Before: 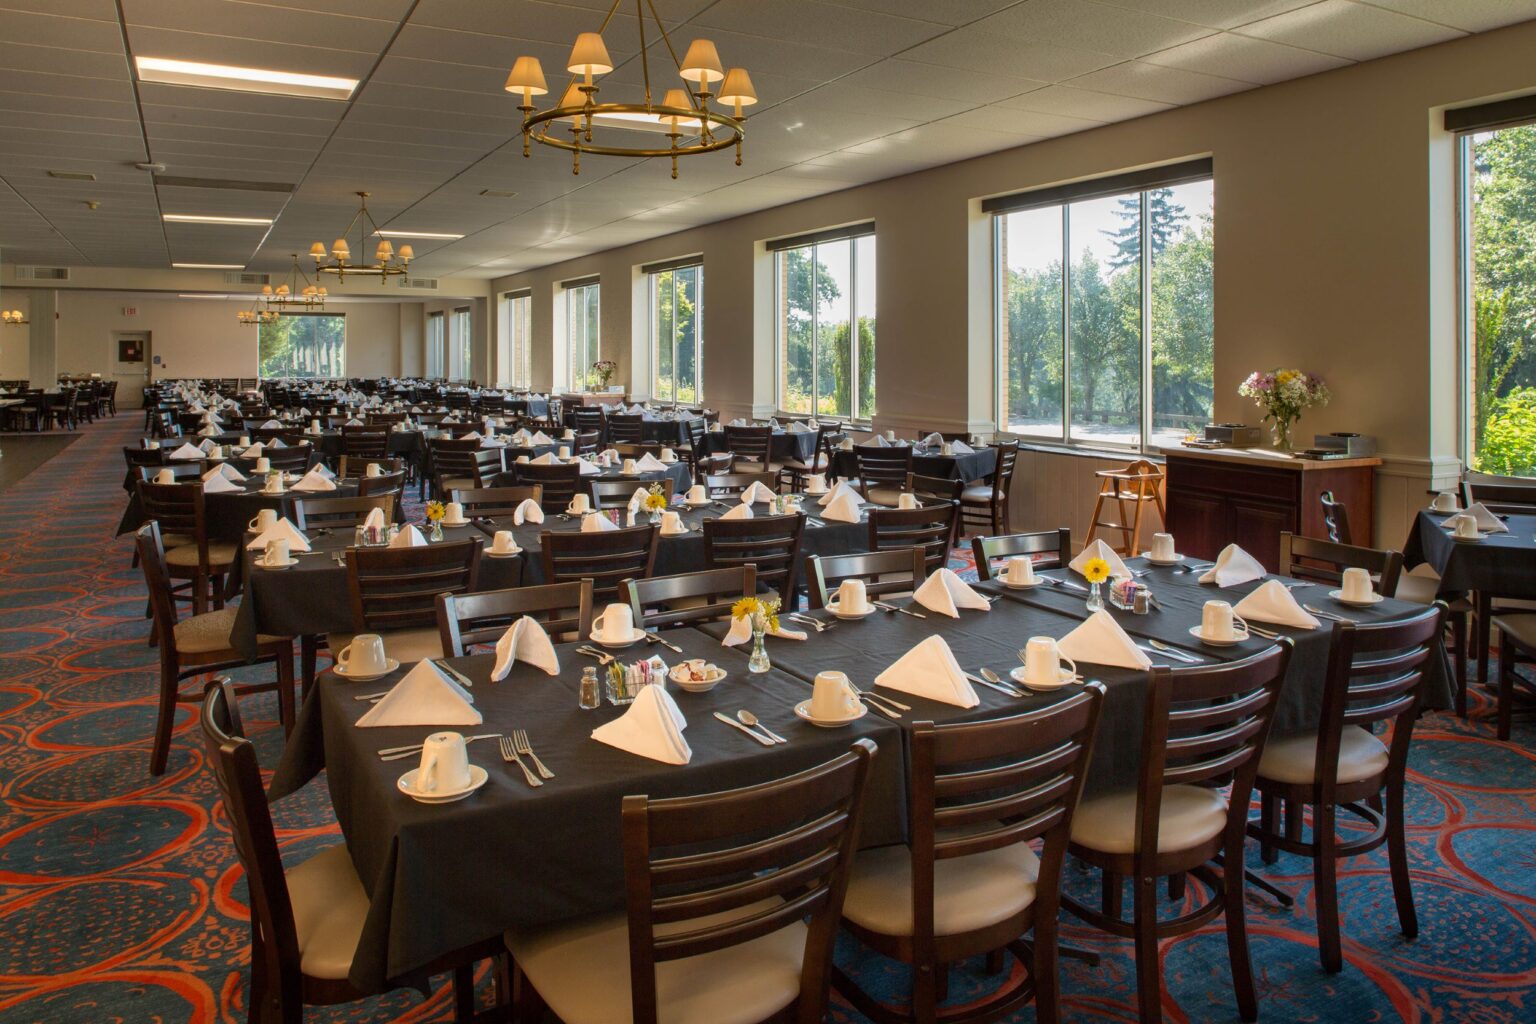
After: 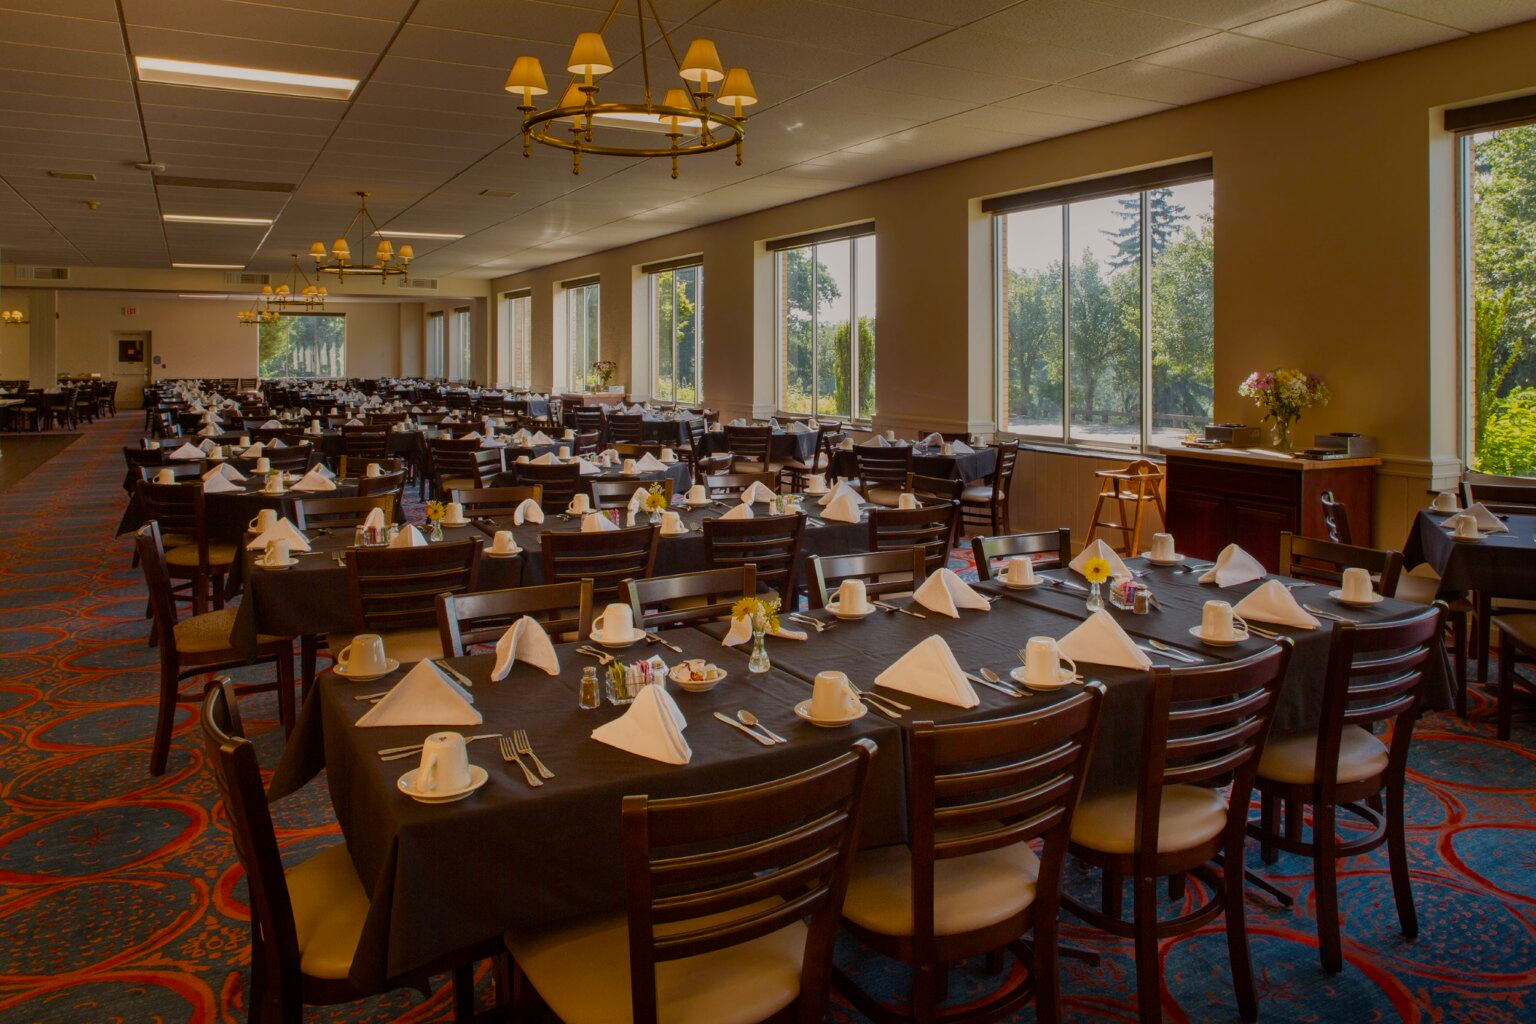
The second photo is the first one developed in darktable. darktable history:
color balance rgb: shadows lift › chroma 0.964%, shadows lift › hue 112.8°, power › chroma 1.056%, power › hue 27.38°, perceptual saturation grading › global saturation 27.542%, perceptual saturation grading › highlights -25.102%, perceptual saturation grading › shadows 26.007%
exposure: black level correction 0, exposure -0.714 EV, compensate highlight preservation false
